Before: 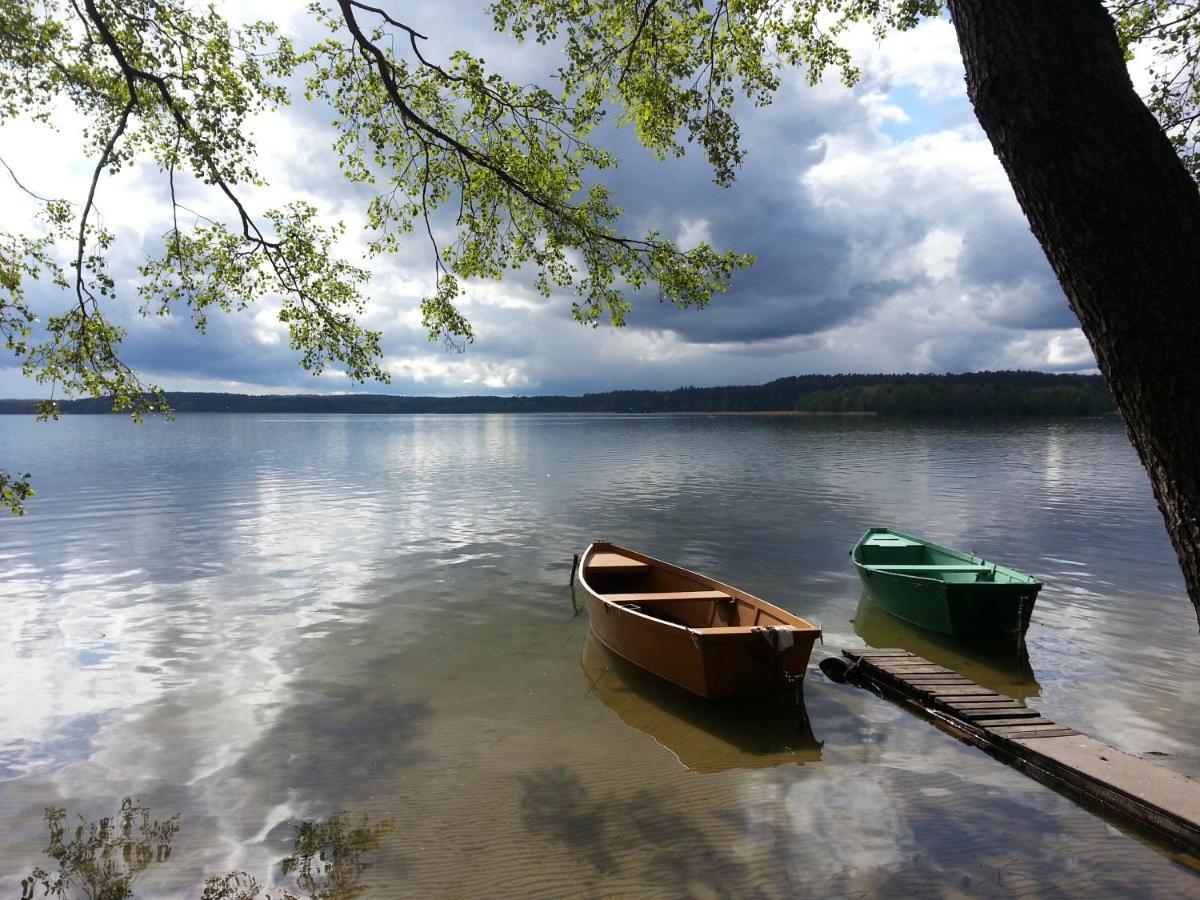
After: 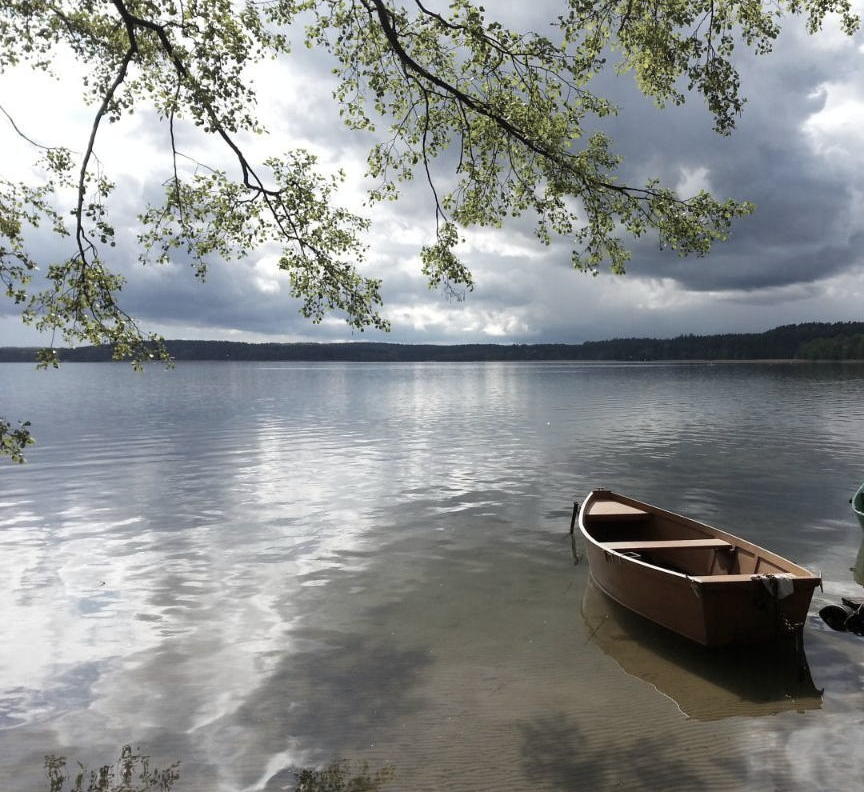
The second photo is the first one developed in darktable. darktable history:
crop: top 5.803%, right 27.864%, bottom 5.804%
color correction: saturation 0.57
